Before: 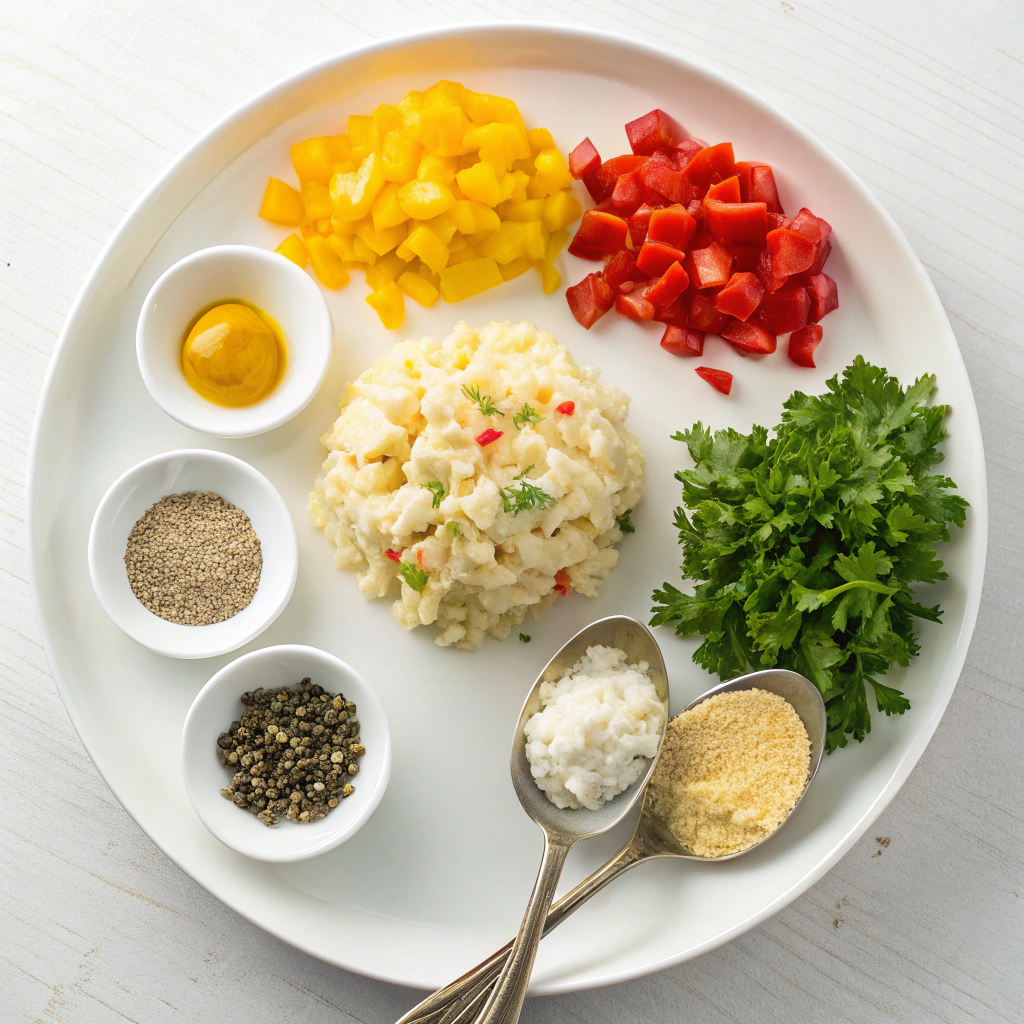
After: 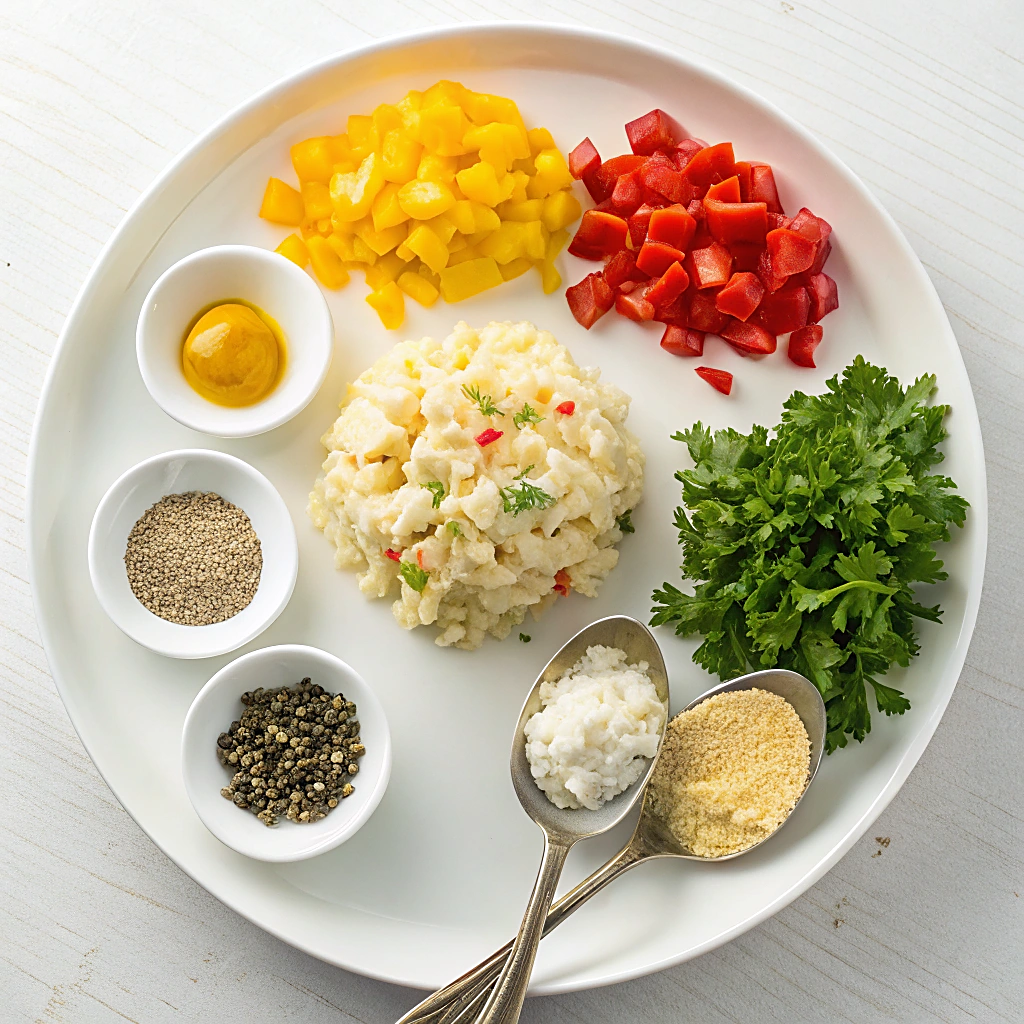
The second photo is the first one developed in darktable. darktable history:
sharpen: amount 0.537
